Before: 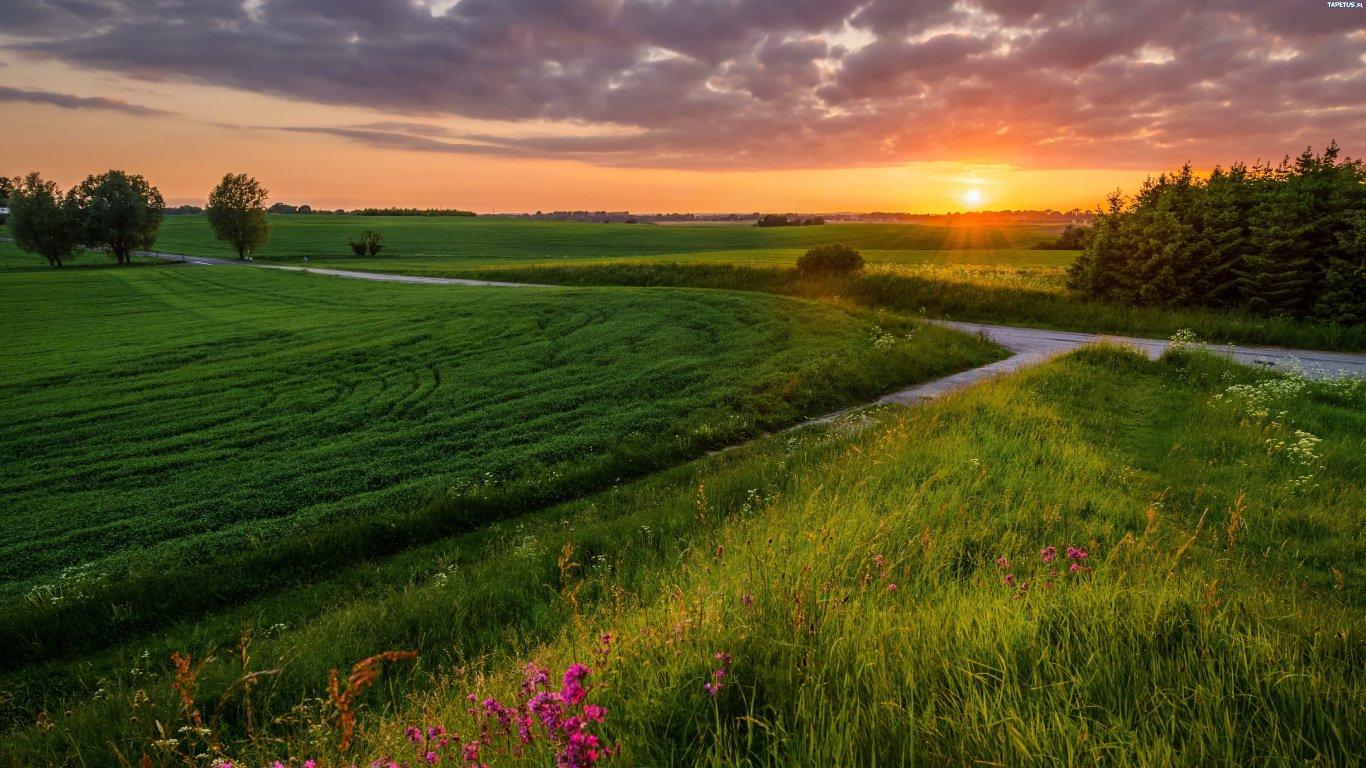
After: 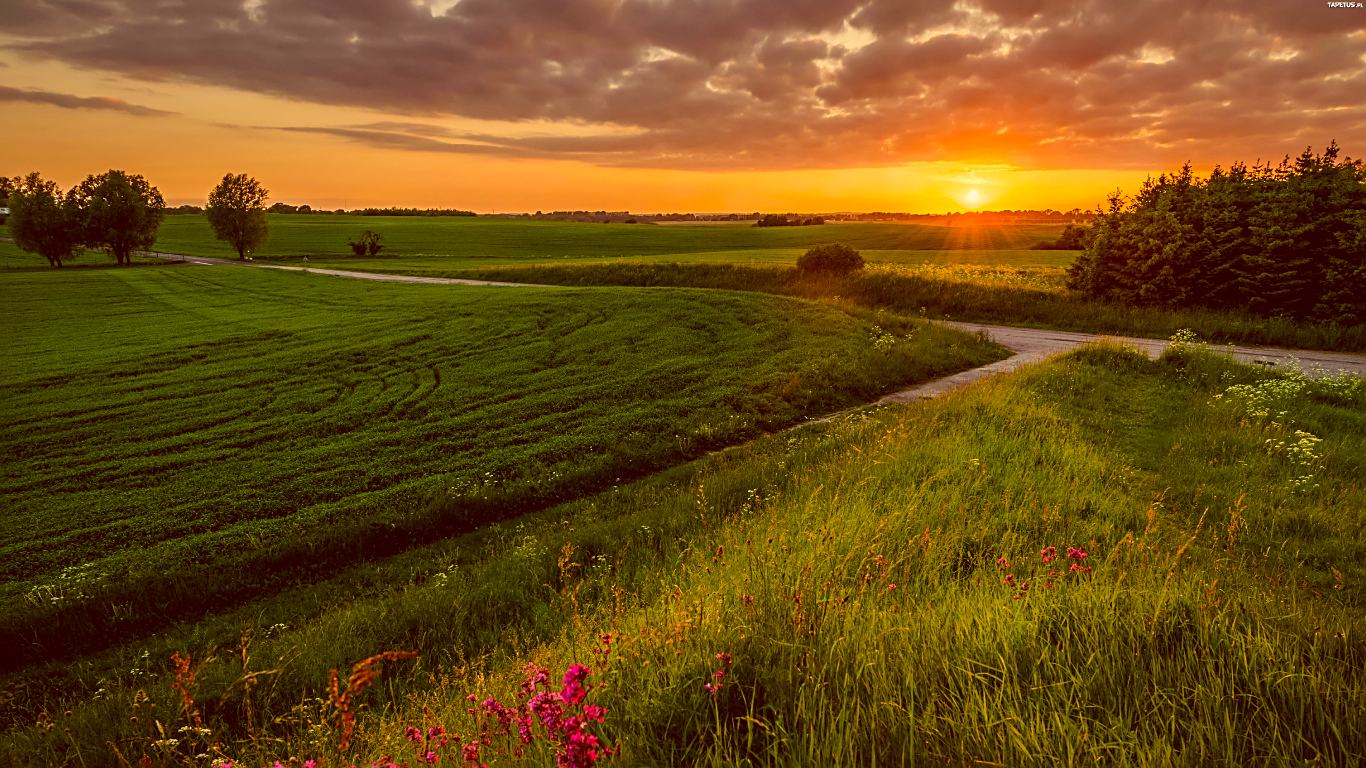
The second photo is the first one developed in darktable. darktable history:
color correction: highlights a* 1.09, highlights b* 23.82, shadows a* 16.38, shadows b* 24.24
sharpen: on, module defaults
